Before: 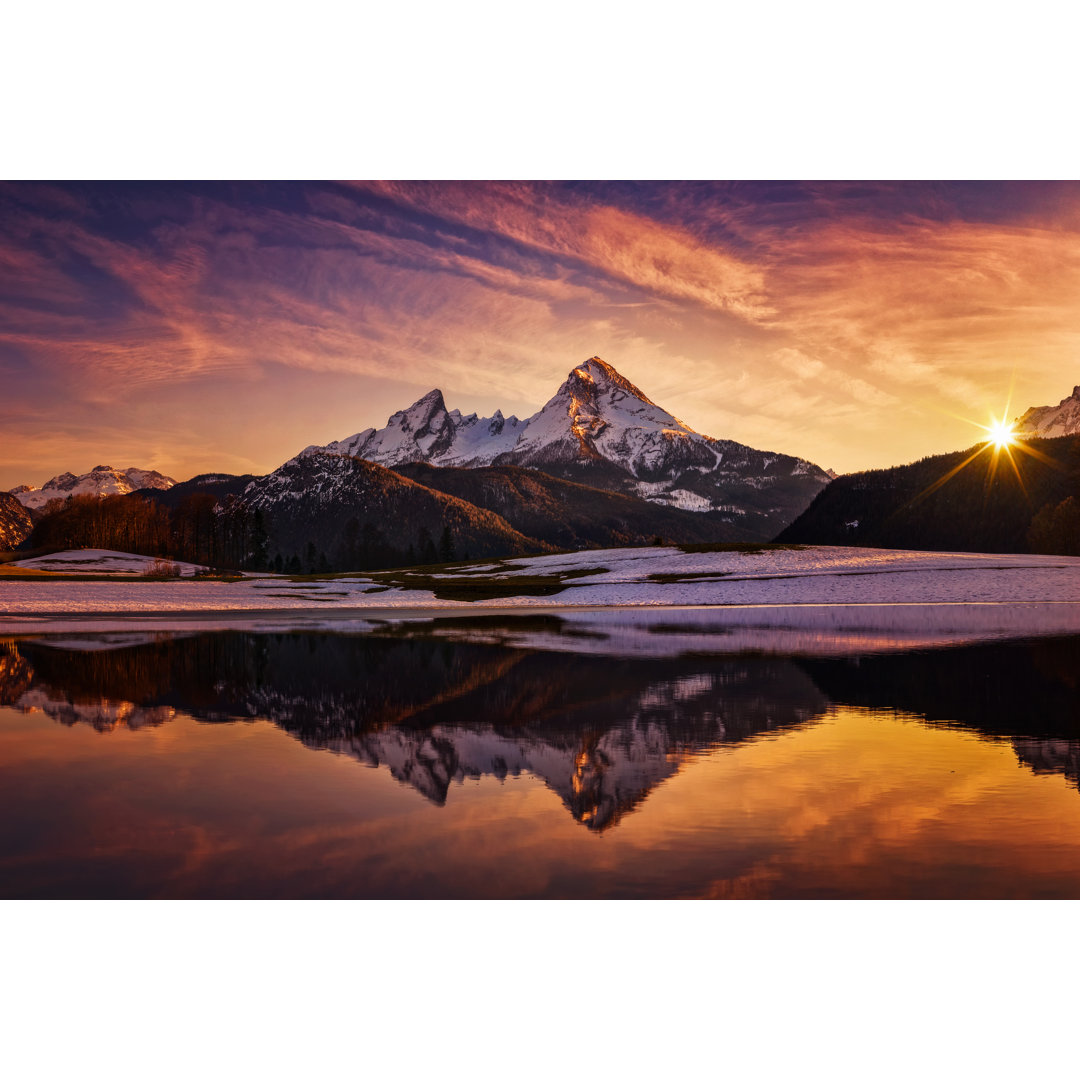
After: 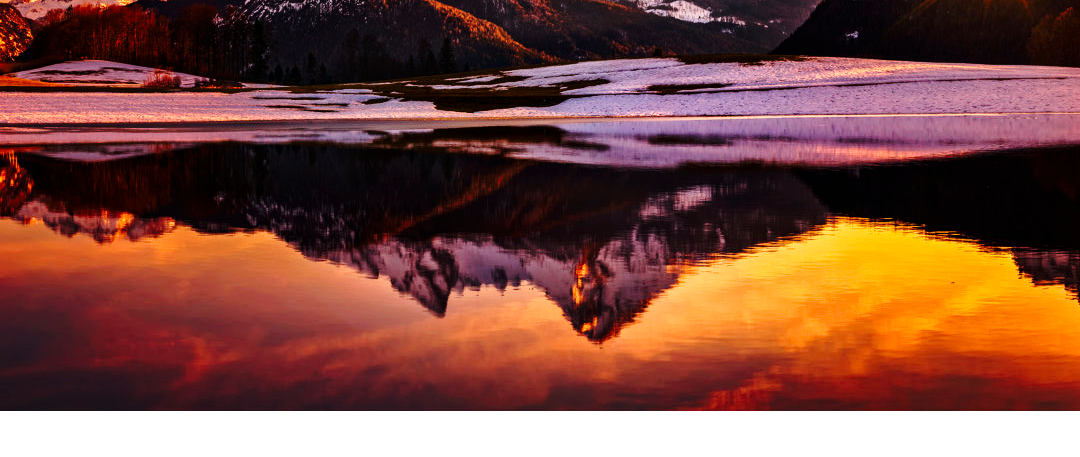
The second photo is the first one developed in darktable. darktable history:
crop: top 45.368%, bottom 12.287%
base curve: curves: ch0 [(0, 0) (0.028, 0.03) (0.121, 0.232) (0.46, 0.748) (0.859, 0.968) (1, 1)], preserve colors none
